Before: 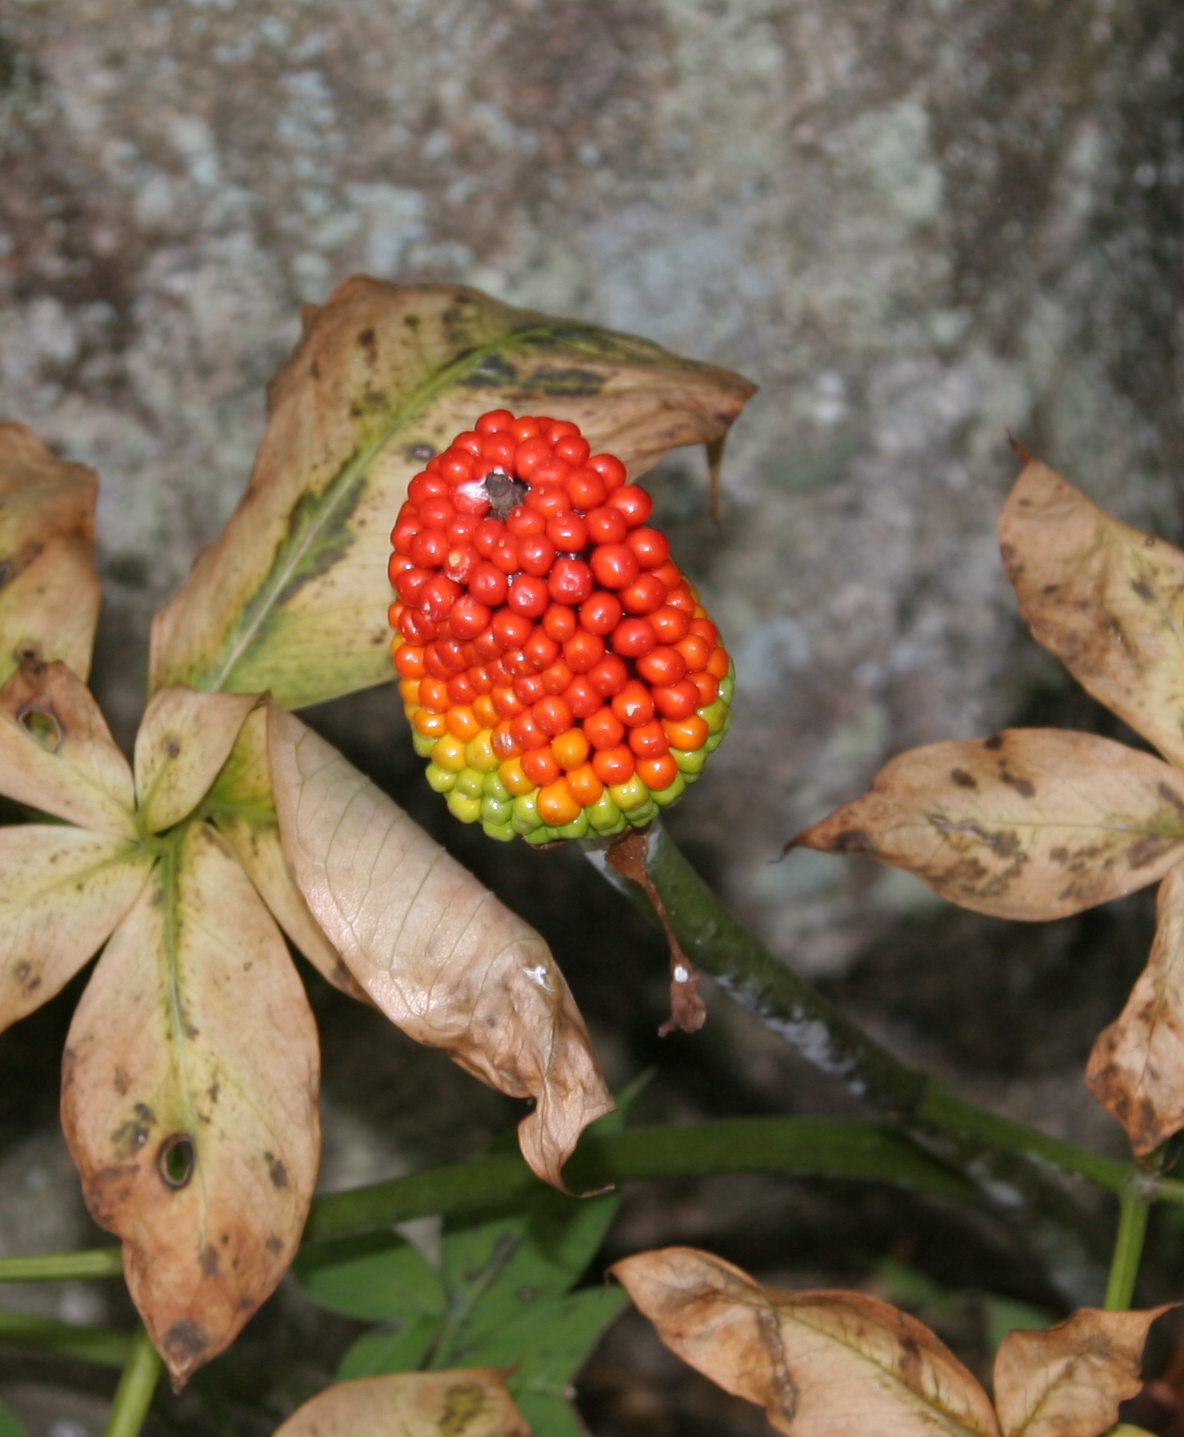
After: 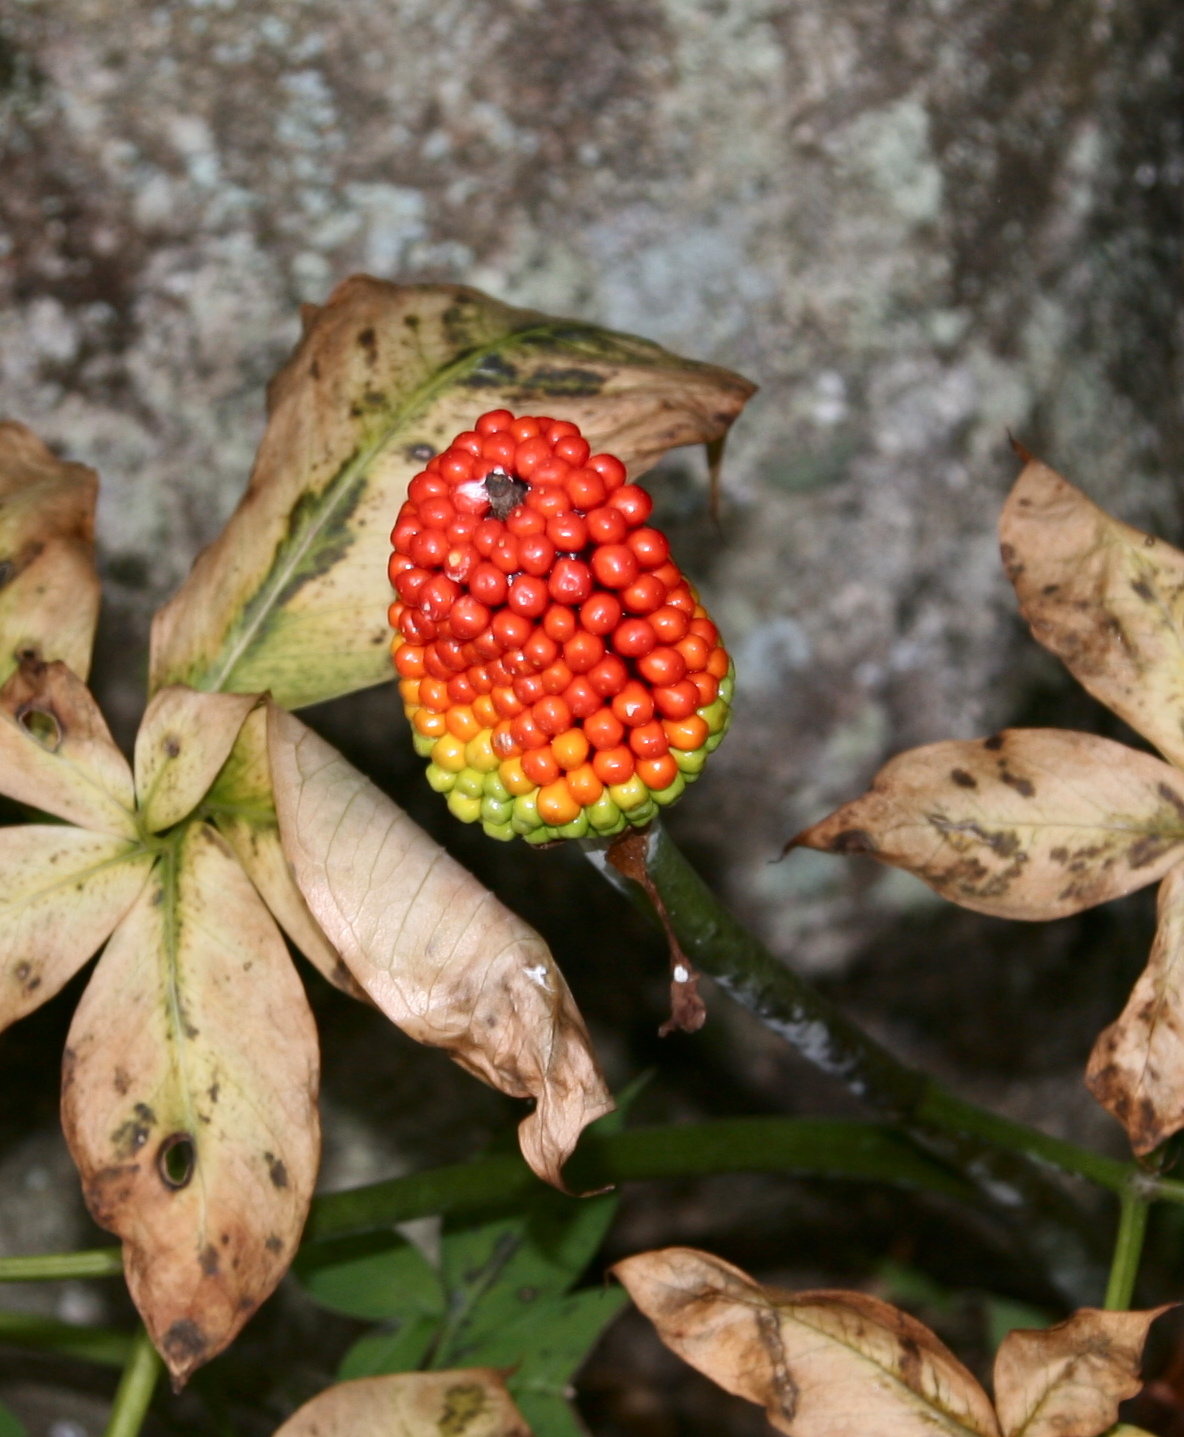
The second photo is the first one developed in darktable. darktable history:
contrast brightness saturation: contrast 0.221
